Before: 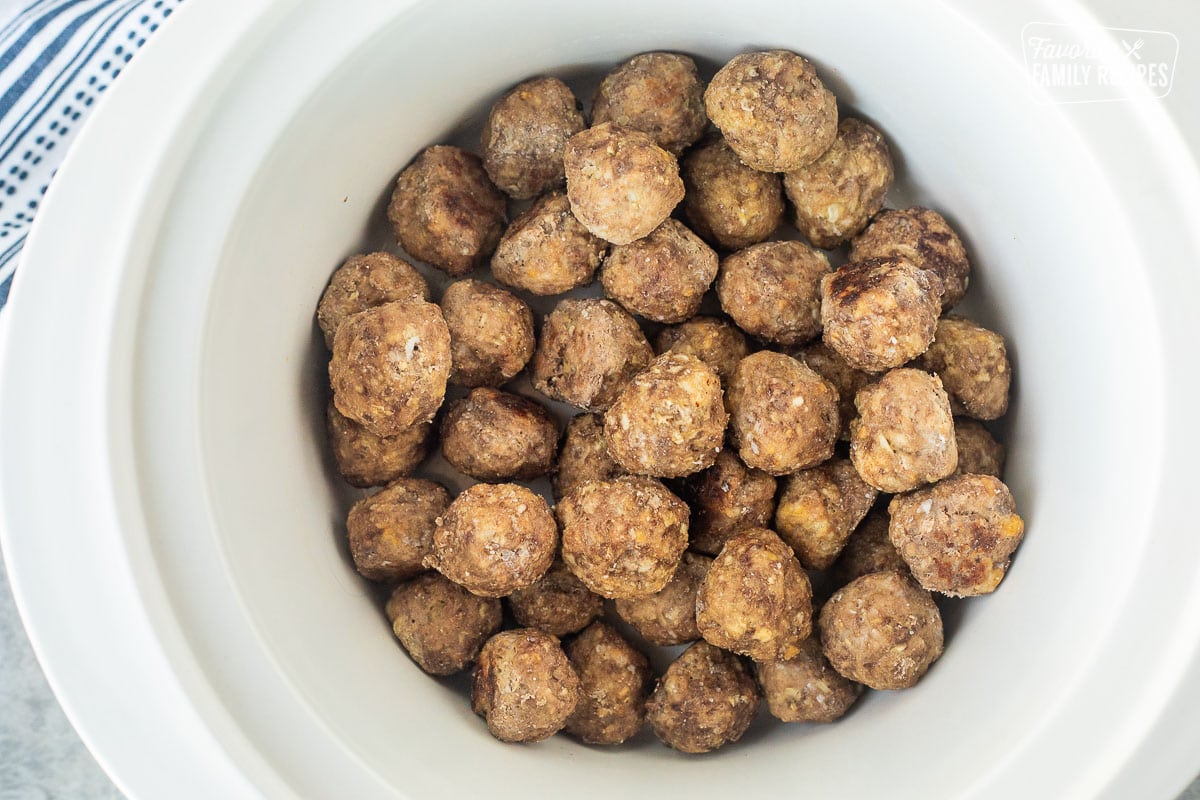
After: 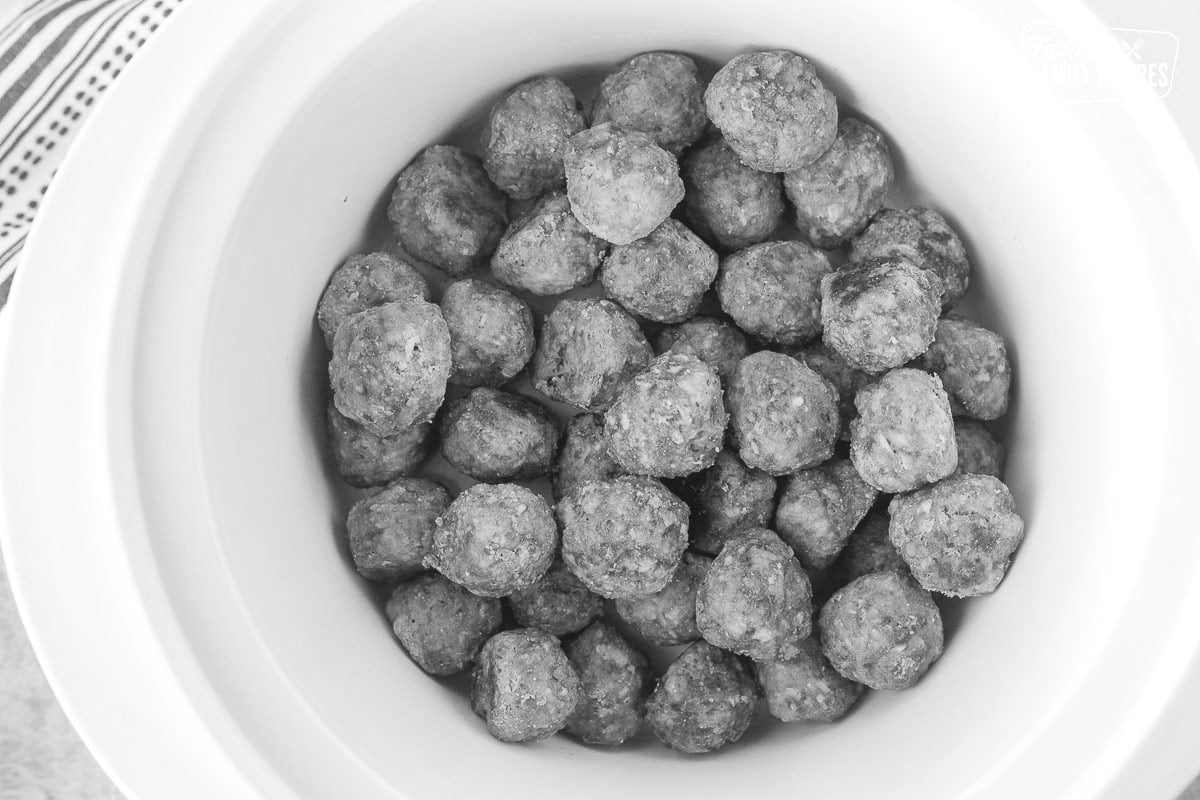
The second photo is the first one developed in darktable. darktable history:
exposure: exposure 0.127 EV, compensate highlight preservation false
contrast equalizer: y [[0.46, 0.454, 0.451, 0.451, 0.455, 0.46], [0.5 ×6], [0.5 ×6], [0 ×6], [0 ×6]]
monochrome: on, module defaults
